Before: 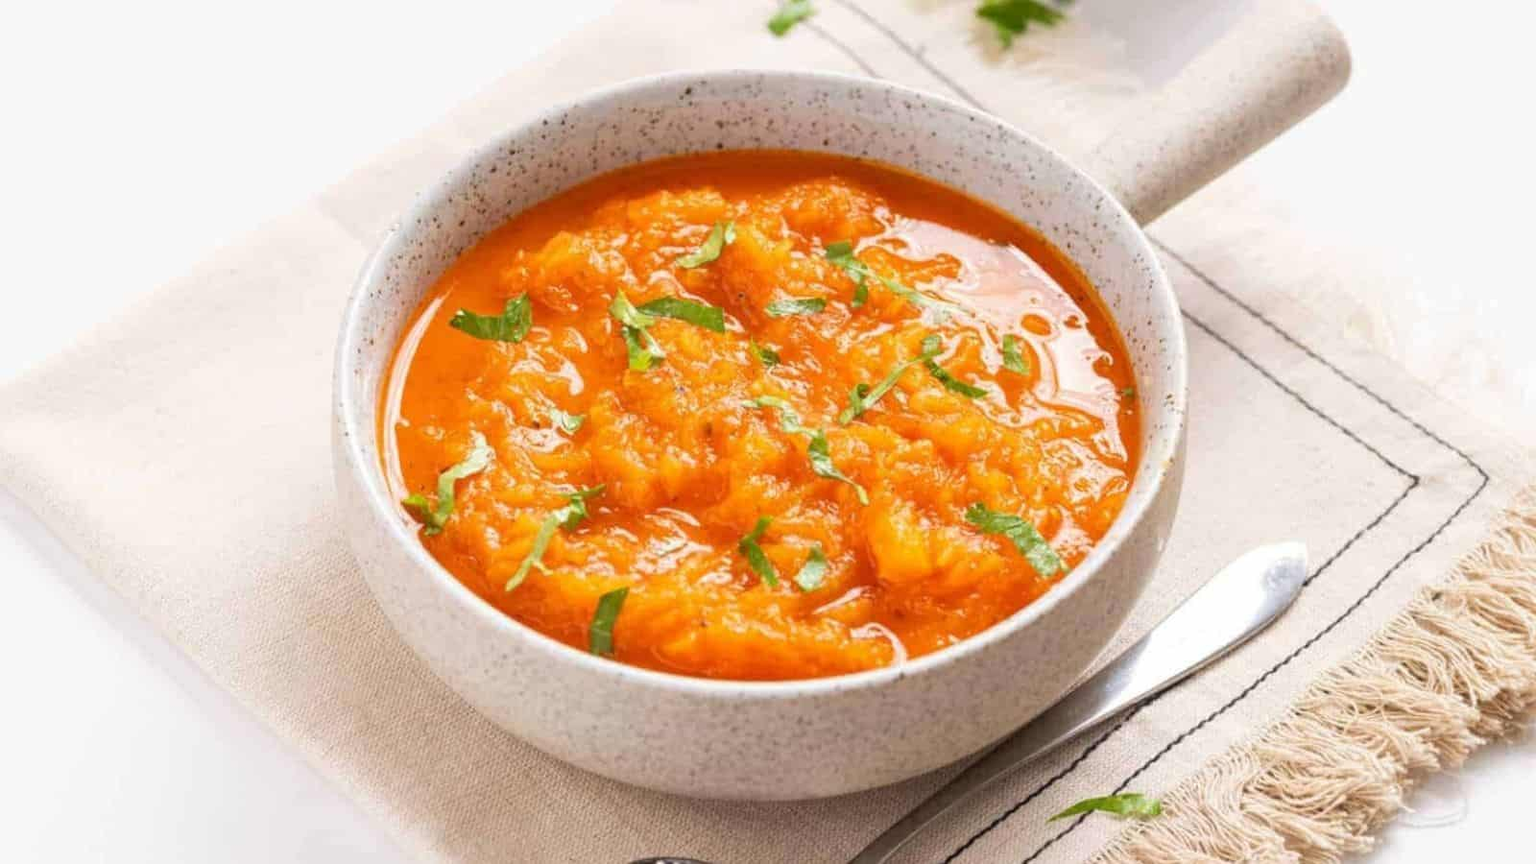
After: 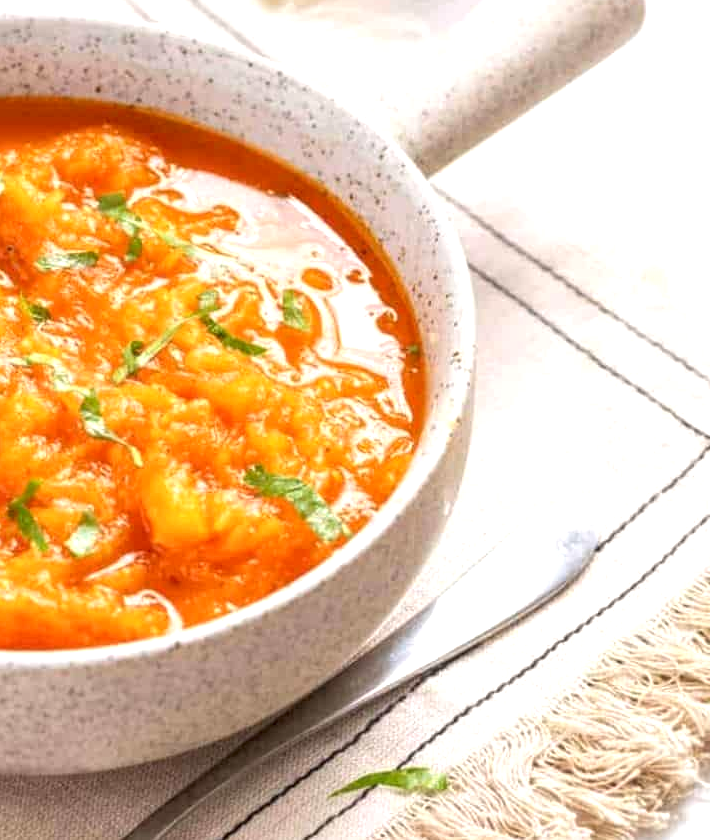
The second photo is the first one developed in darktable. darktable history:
local contrast: on, module defaults
crop: left 47.628%, top 6.643%, right 7.874%
exposure: exposure 0.4 EV, compensate highlight preservation false
